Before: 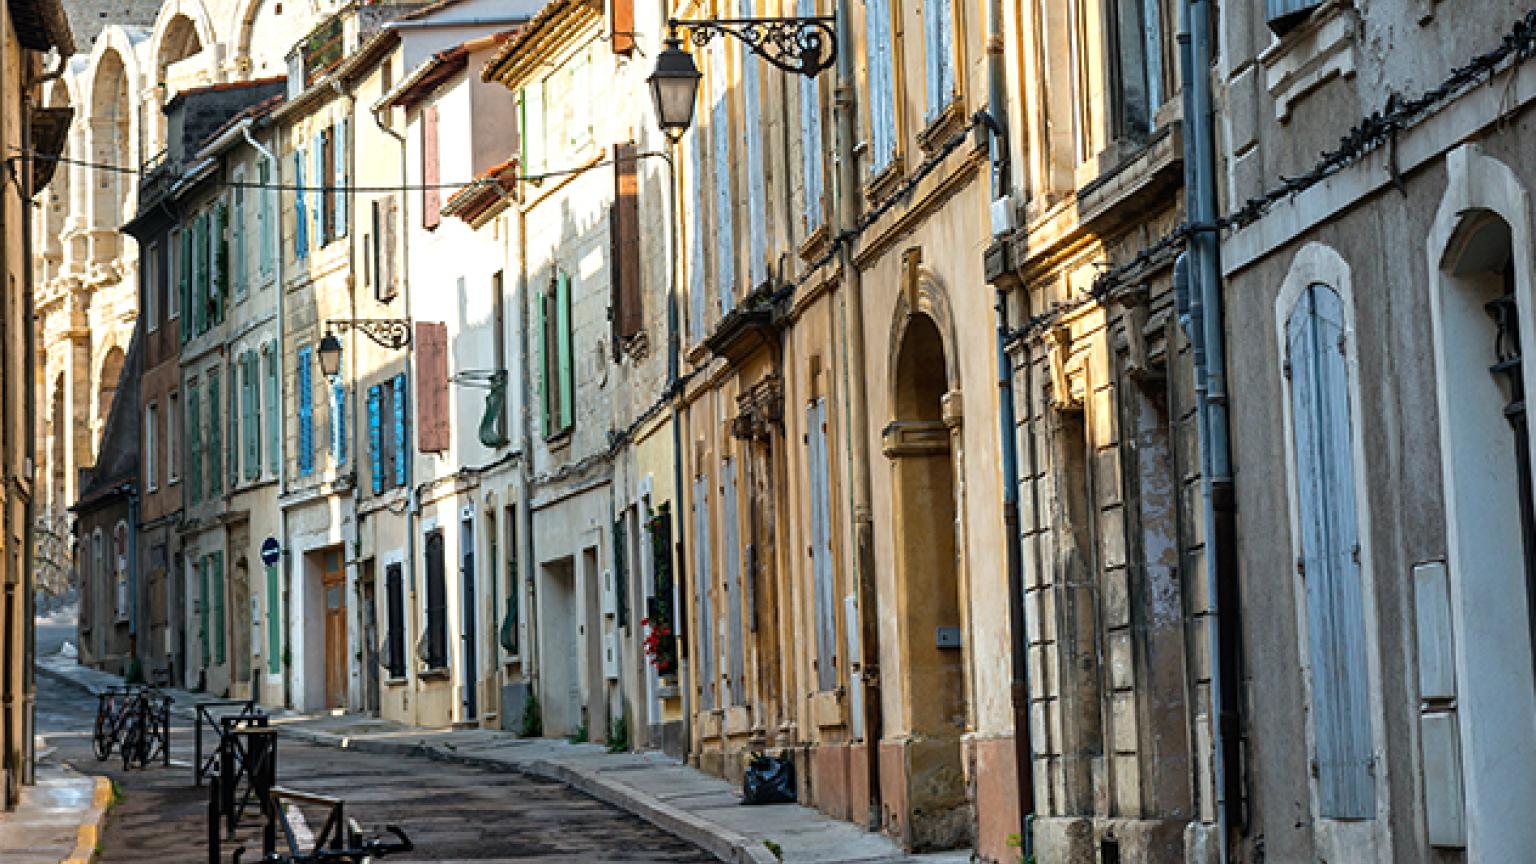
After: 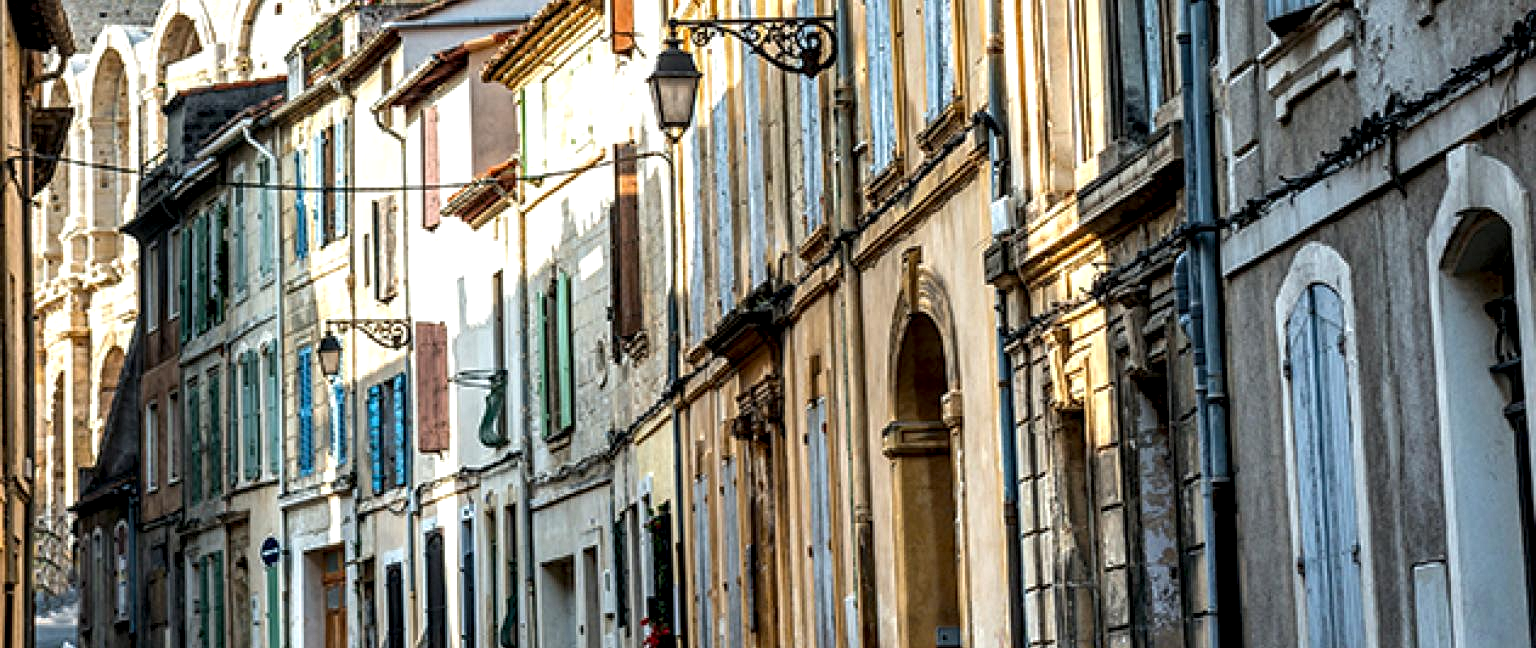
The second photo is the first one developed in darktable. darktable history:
crop: bottom 24.98%
local contrast: highlights 60%, shadows 61%, detail 160%
